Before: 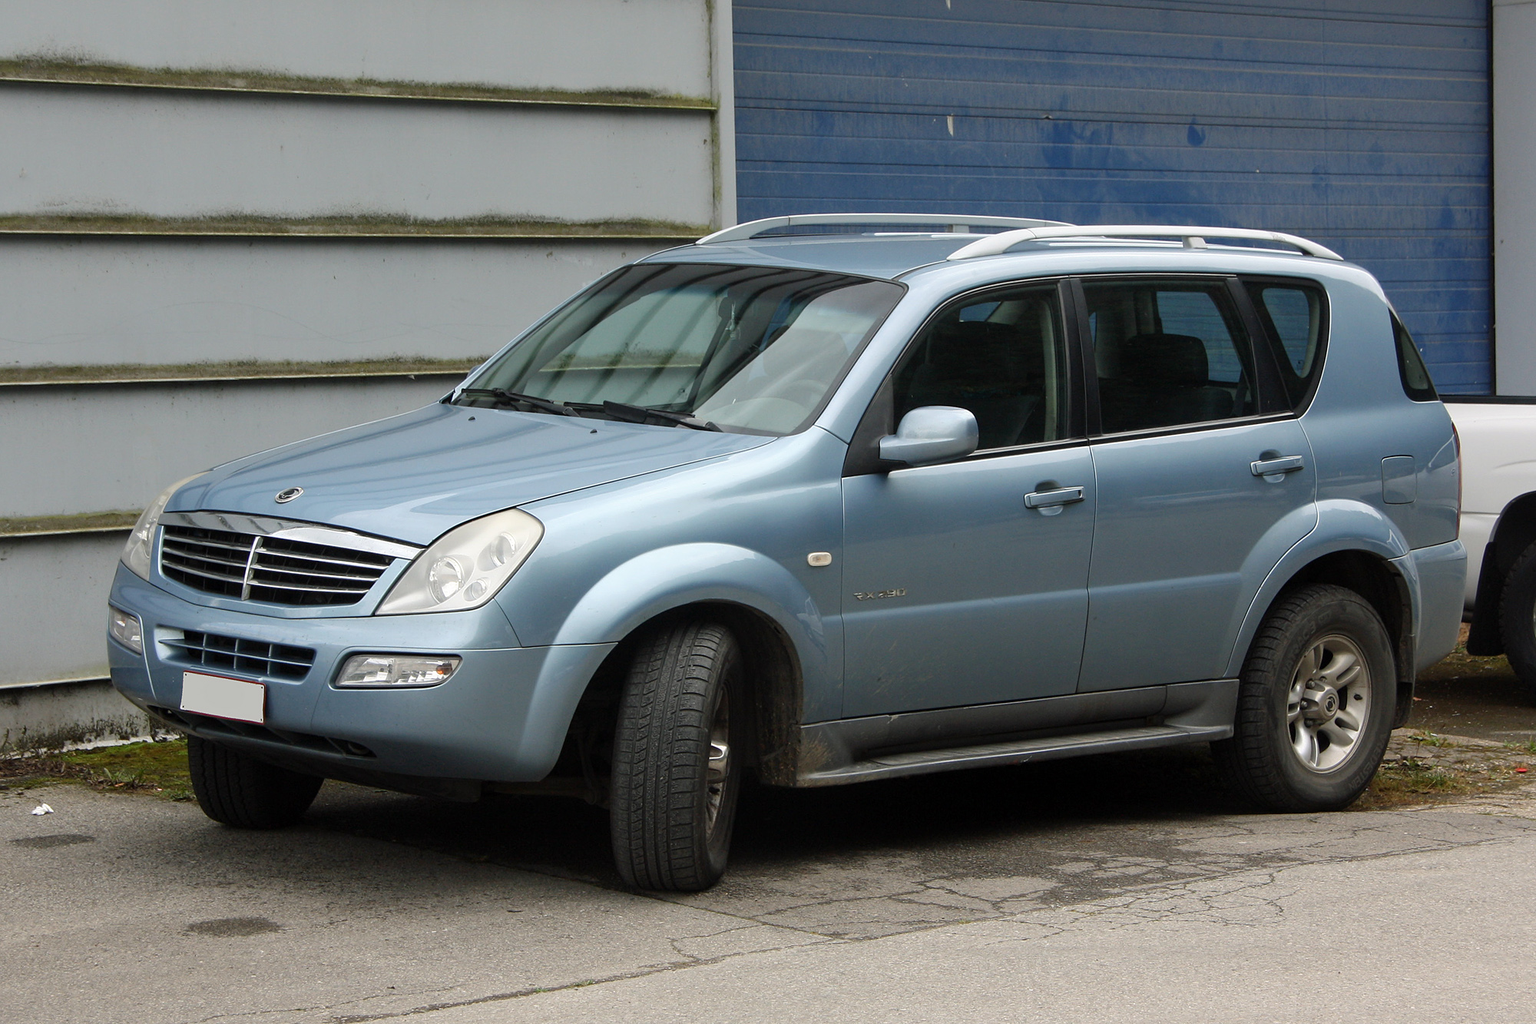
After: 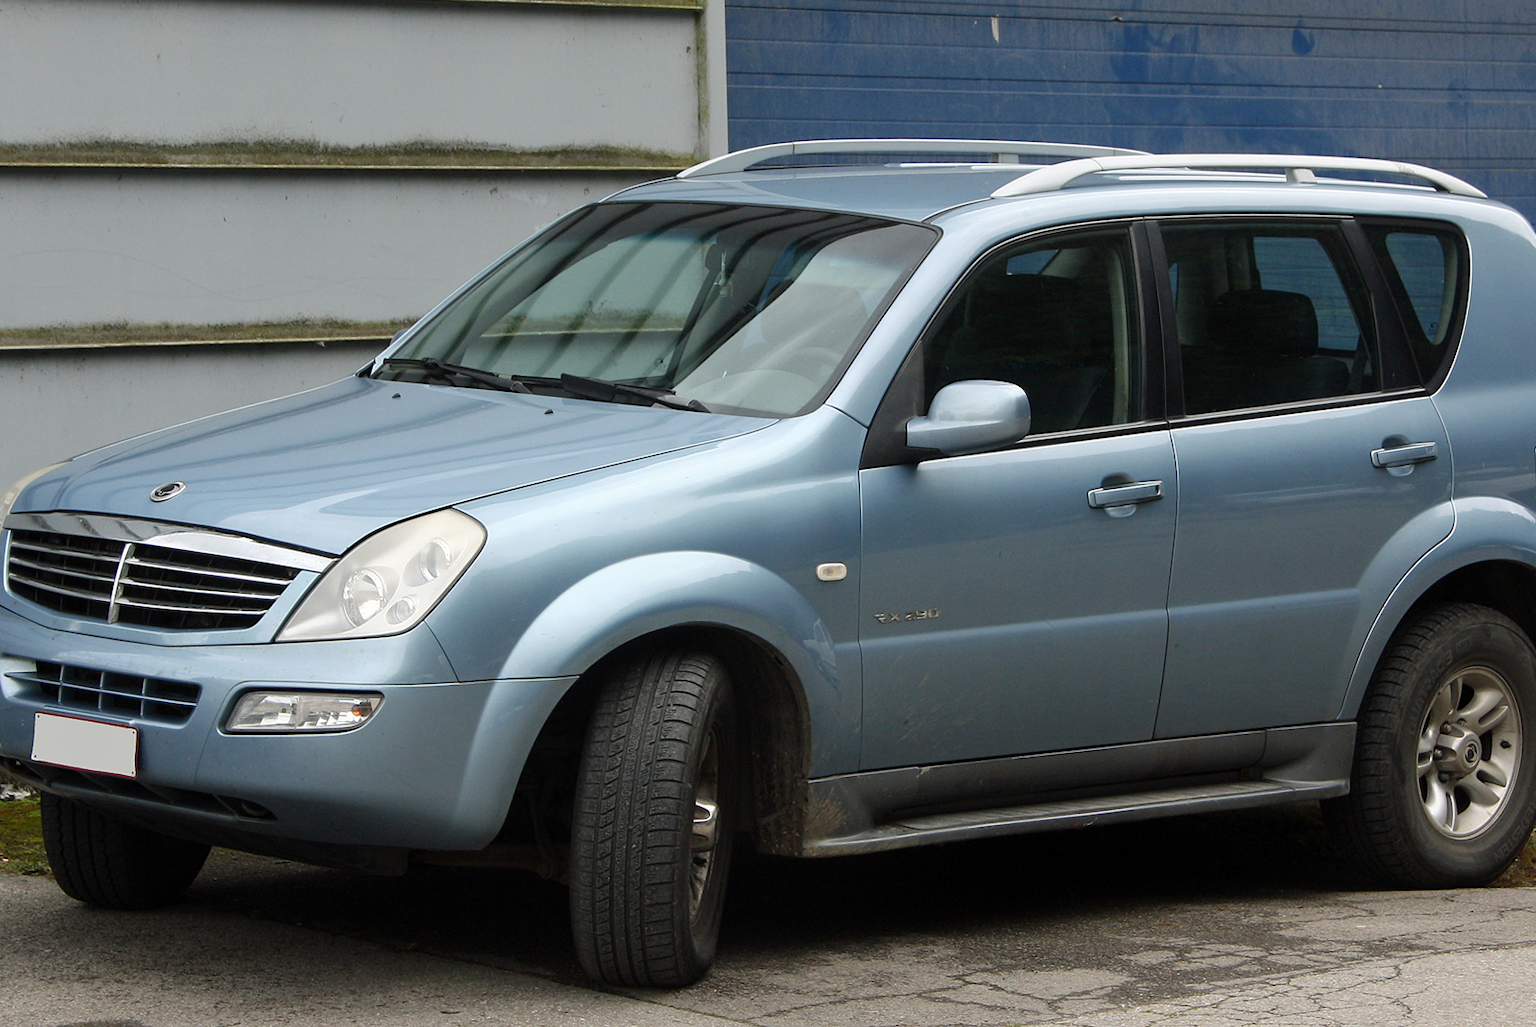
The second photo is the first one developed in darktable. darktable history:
crop and rotate: left 10.122%, top 10.02%, right 9.965%, bottom 9.76%
contrast brightness saturation: contrast 0.079, saturation 0.016
